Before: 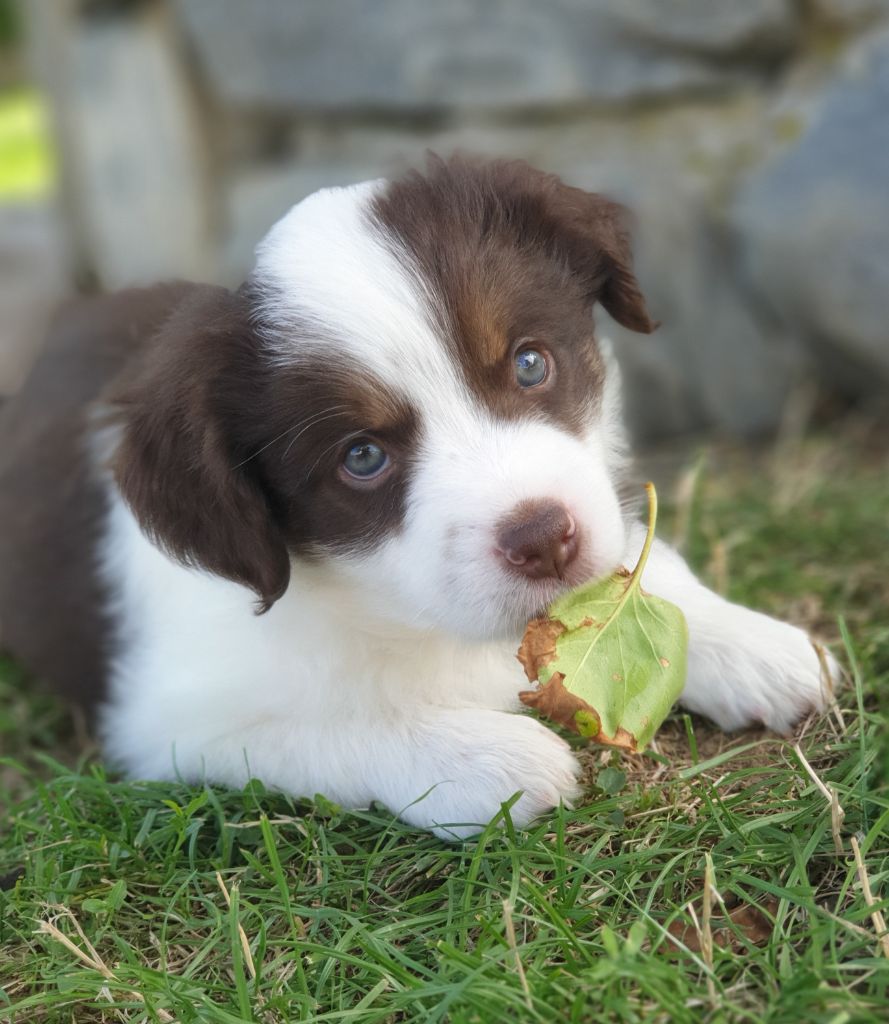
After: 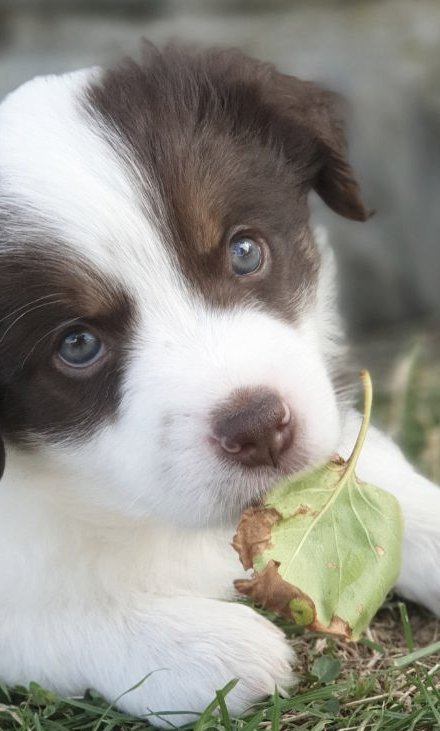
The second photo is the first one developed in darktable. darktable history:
contrast brightness saturation: contrast 0.1, saturation -0.3
crop: left 32.075%, top 10.976%, right 18.355%, bottom 17.596%
